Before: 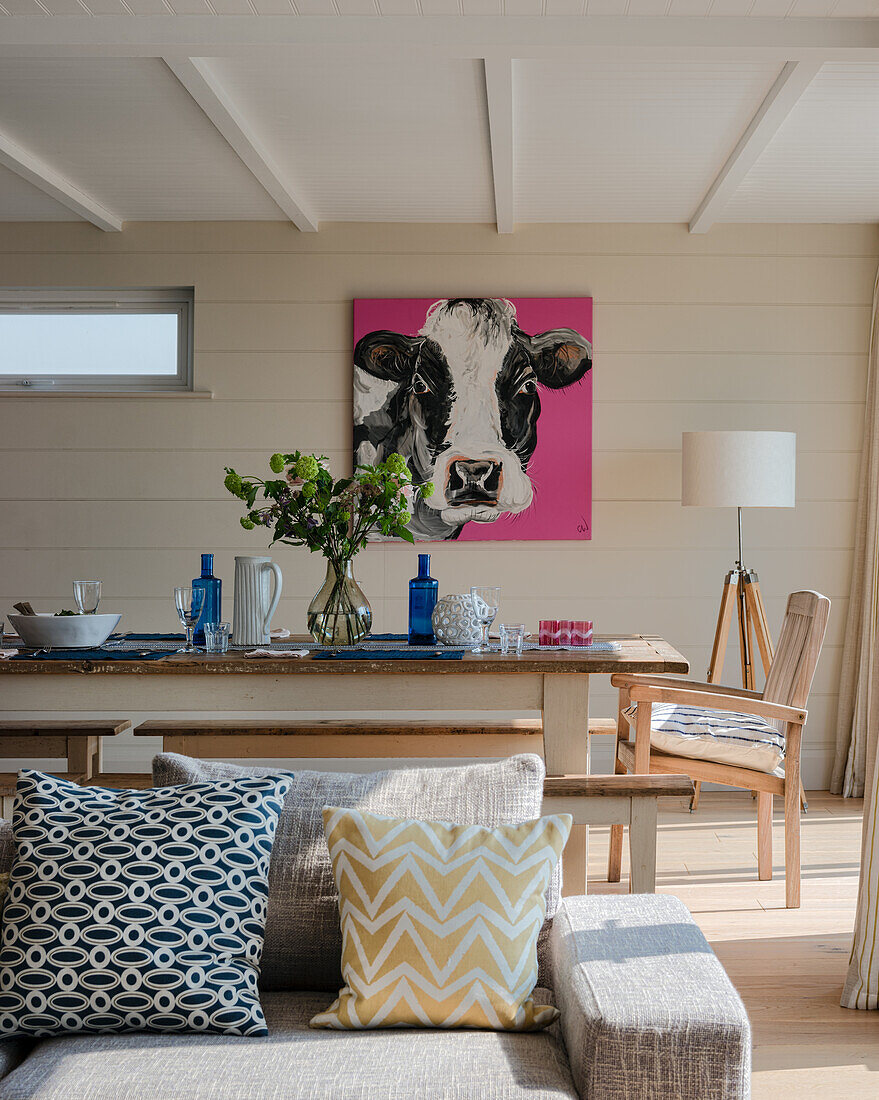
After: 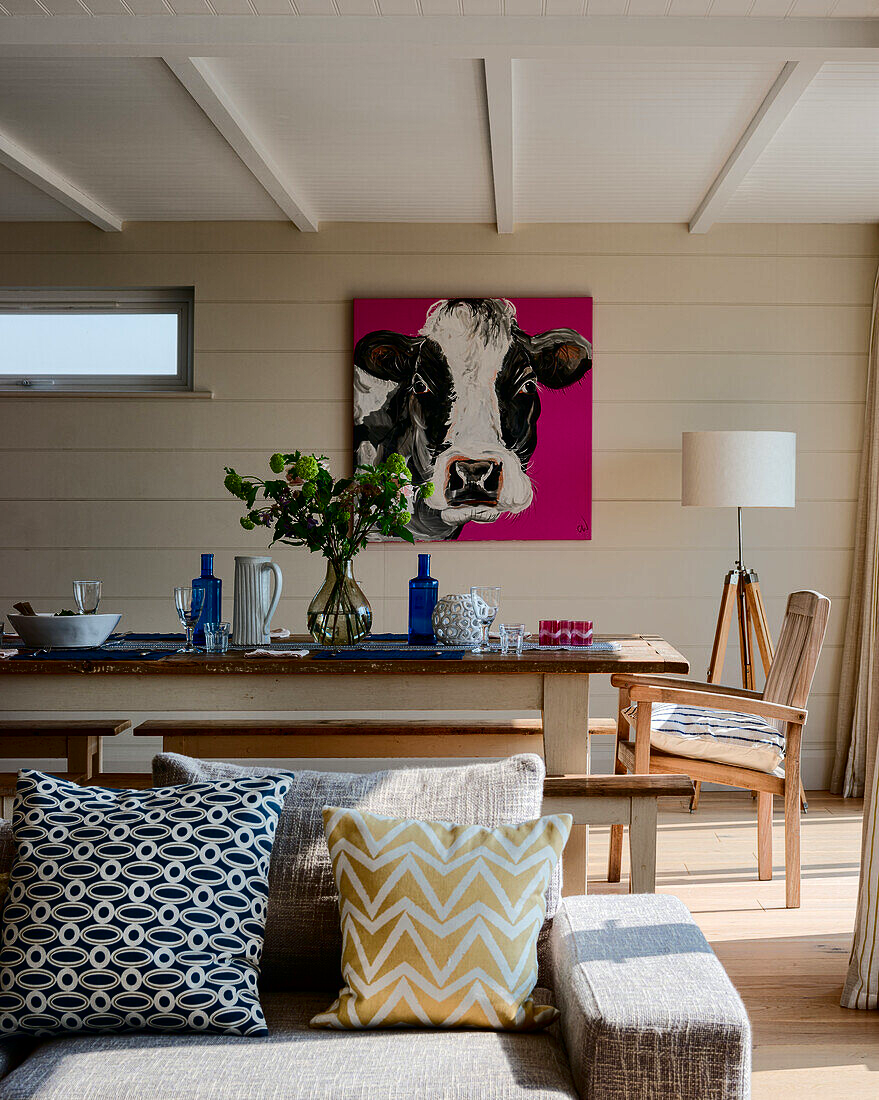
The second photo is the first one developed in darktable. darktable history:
contrast brightness saturation: contrast 0.224, brightness -0.184, saturation 0.235
